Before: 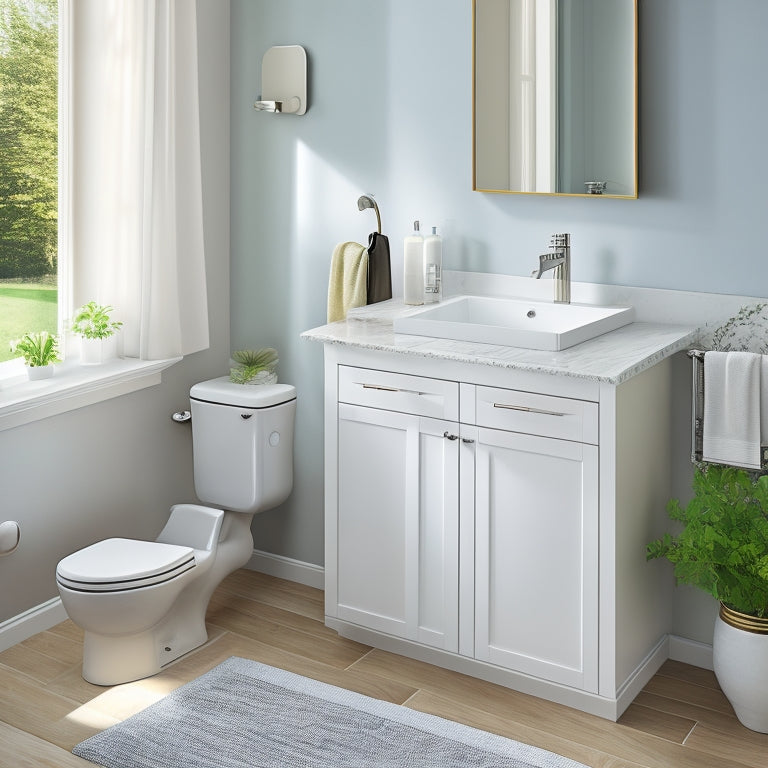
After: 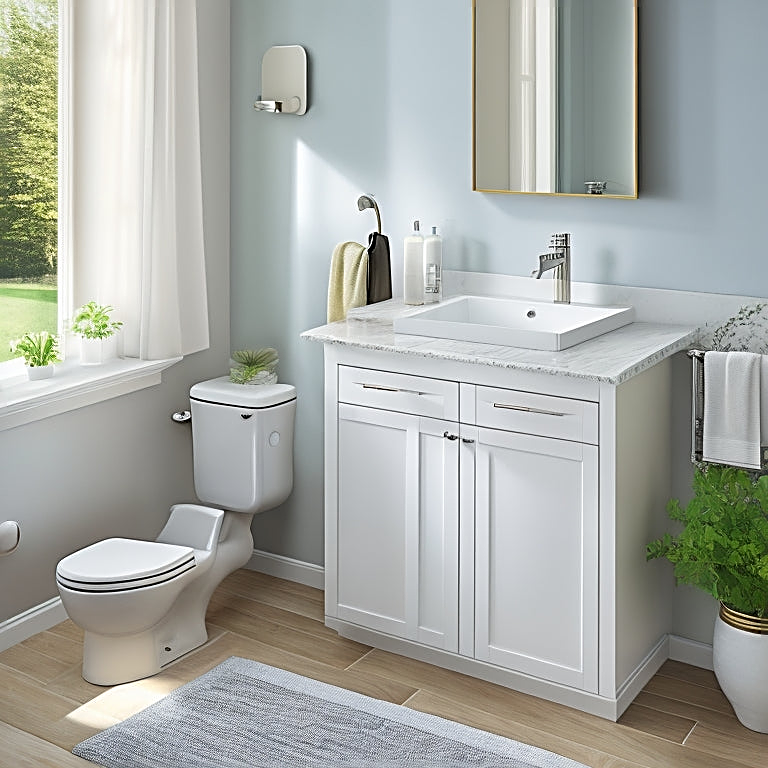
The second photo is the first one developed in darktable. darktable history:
sharpen: radius 2.543, amount 0.636
white balance: emerald 1
